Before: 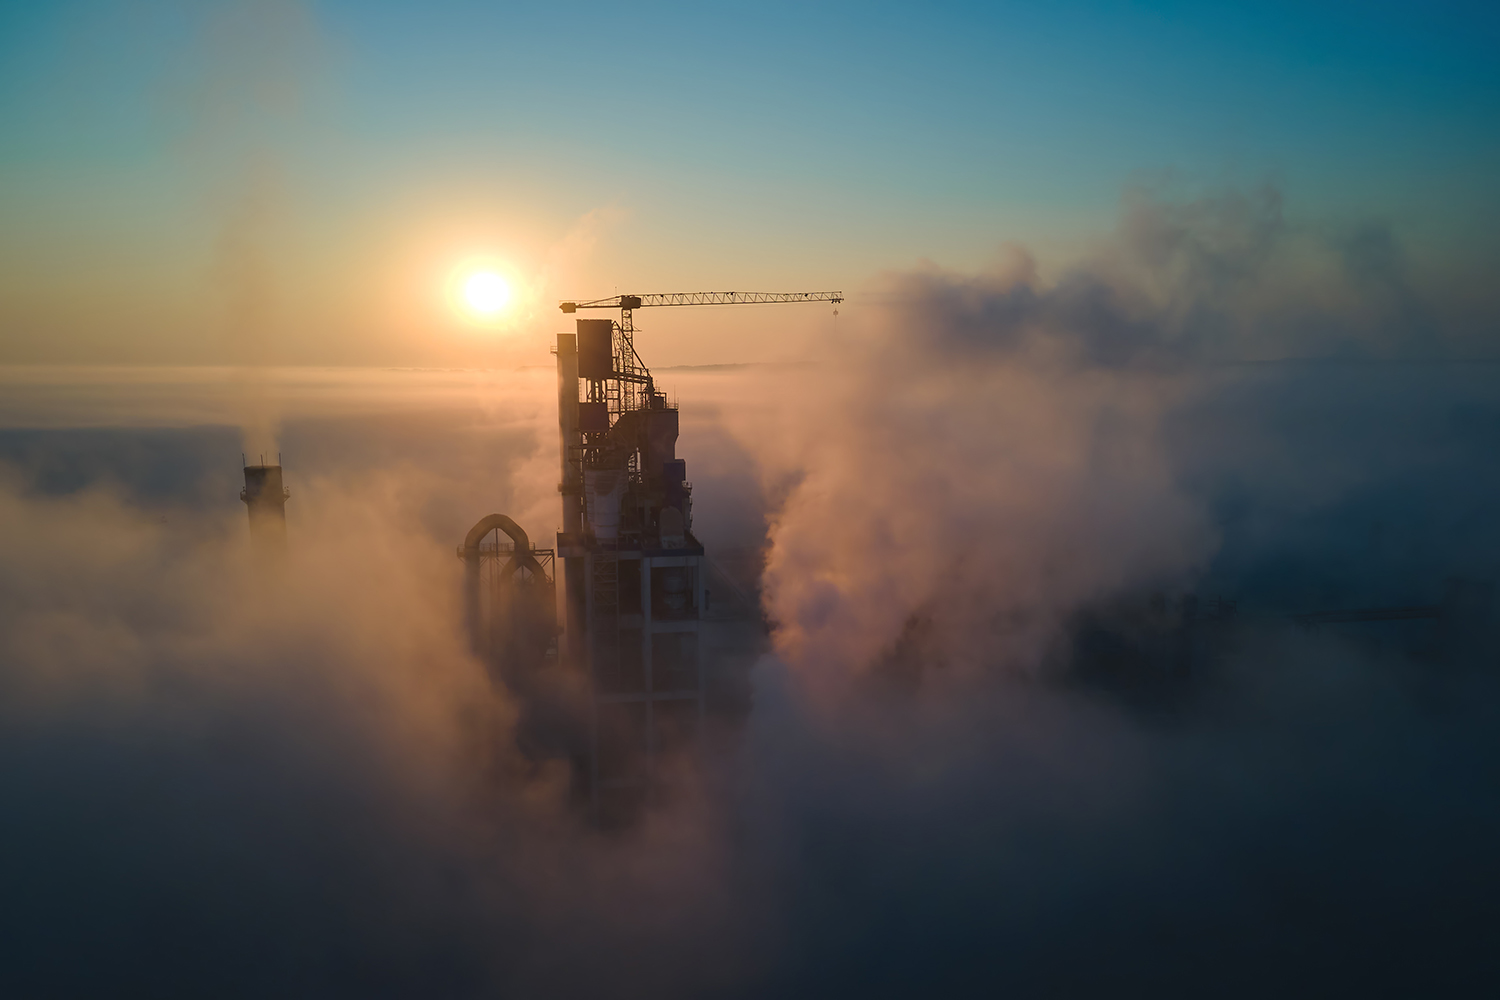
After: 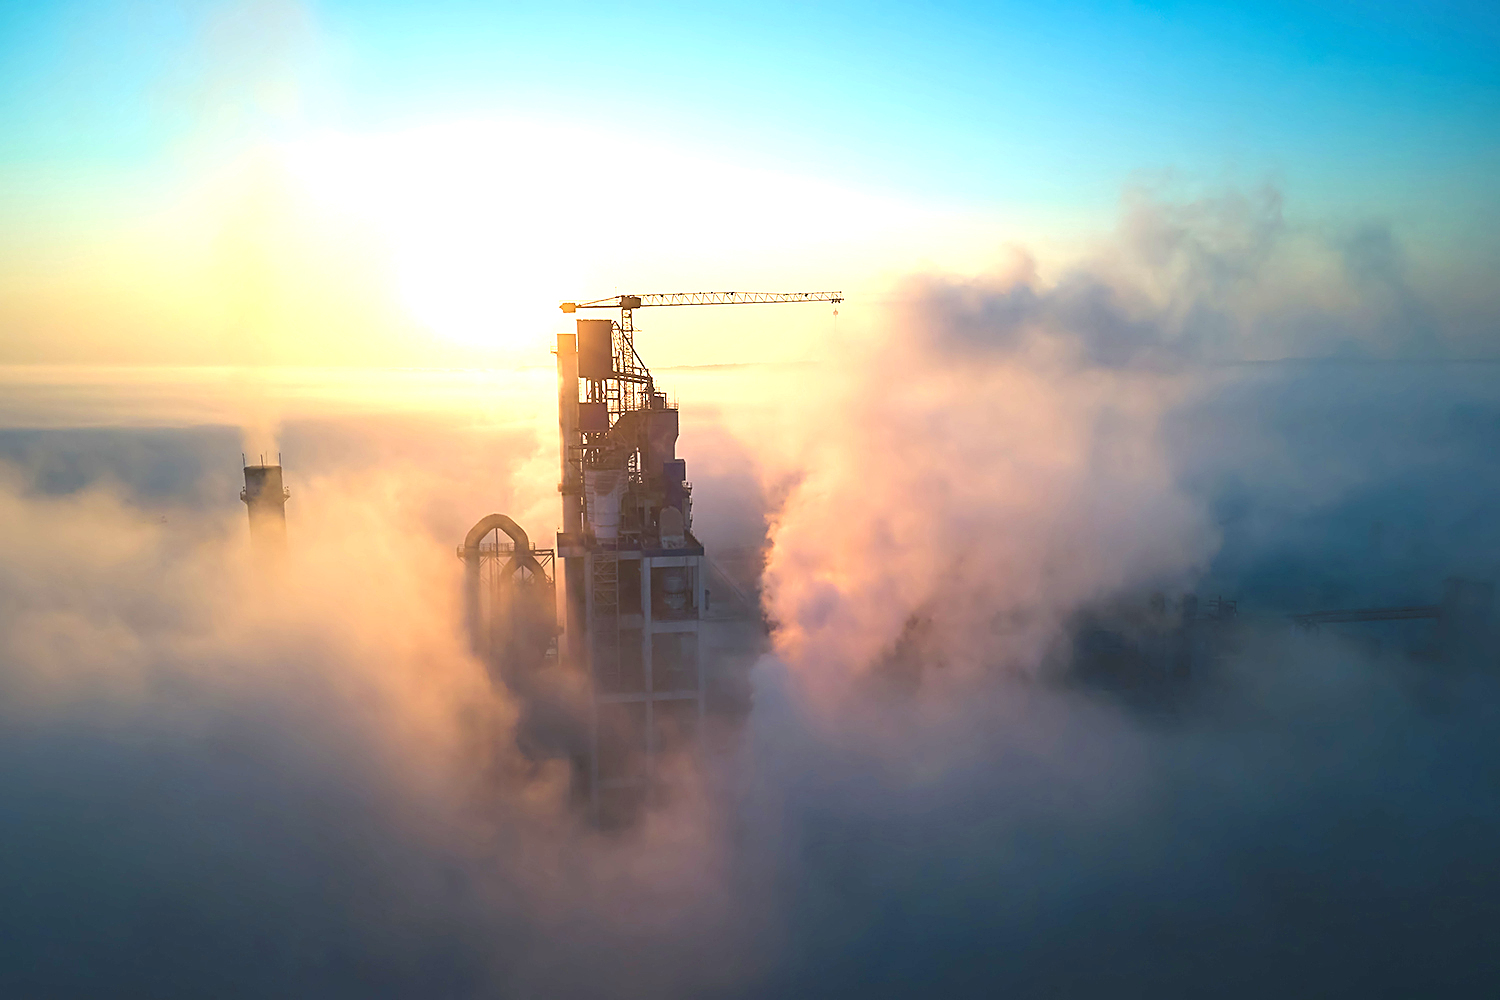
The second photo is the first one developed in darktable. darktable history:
exposure: black level correction 0.001, exposure 1.05 EV, compensate exposure bias true, compensate highlight preservation false
sharpen: on, module defaults
